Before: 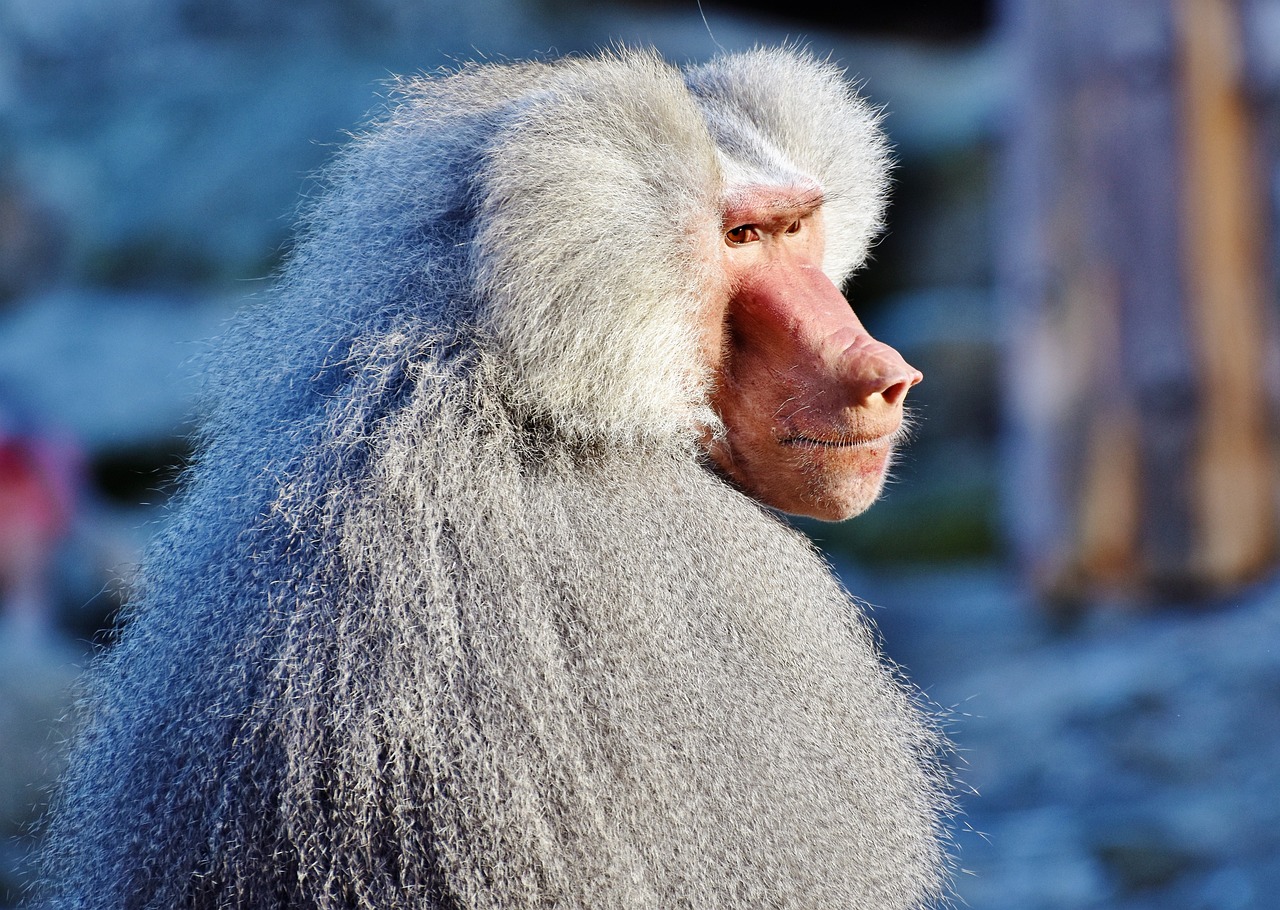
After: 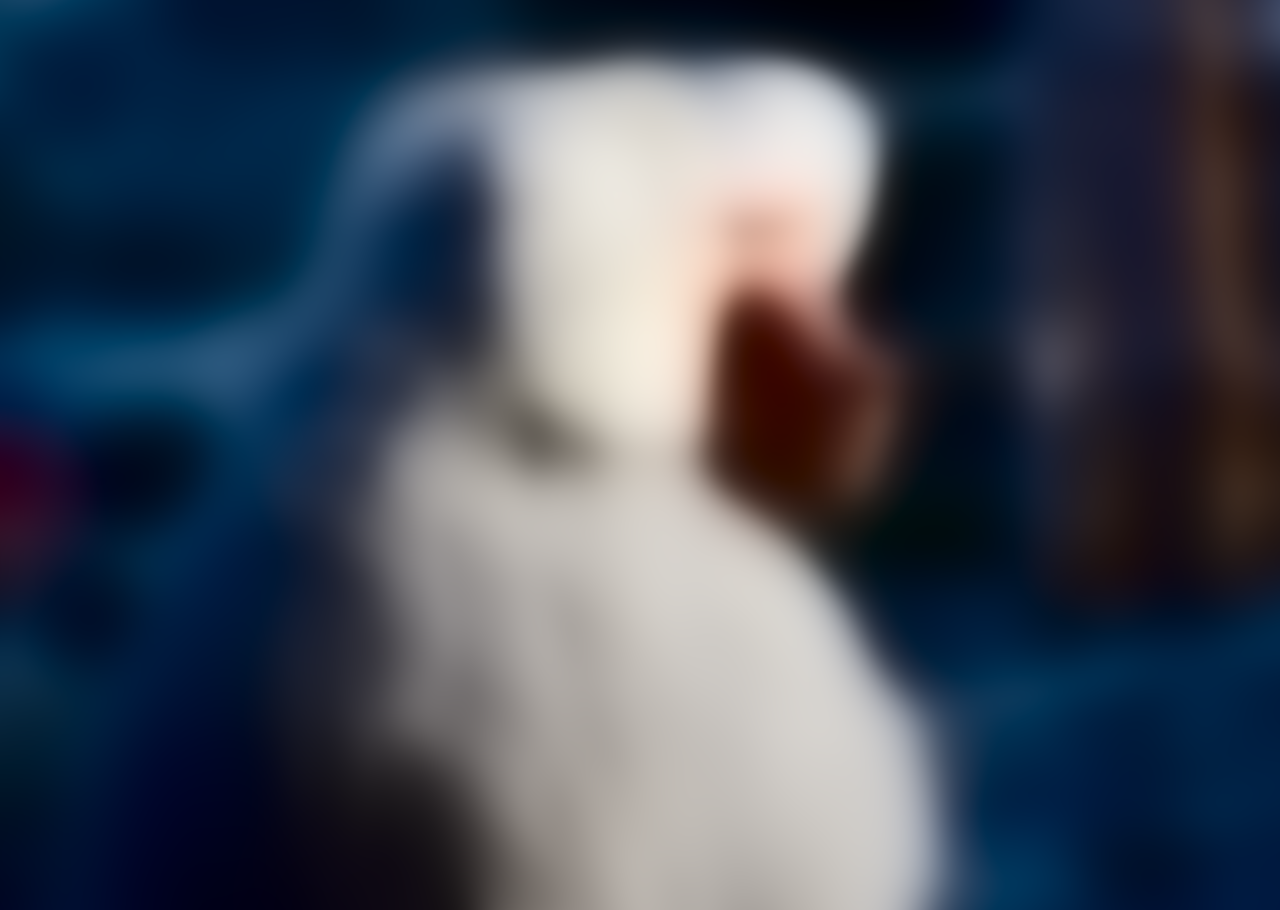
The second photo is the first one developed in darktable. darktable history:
contrast brightness saturation: contrast 0.24, brightness 0.09
lowpass: radius 31.92, contrast 1.72, brightness -0.98, saturation 0.94
